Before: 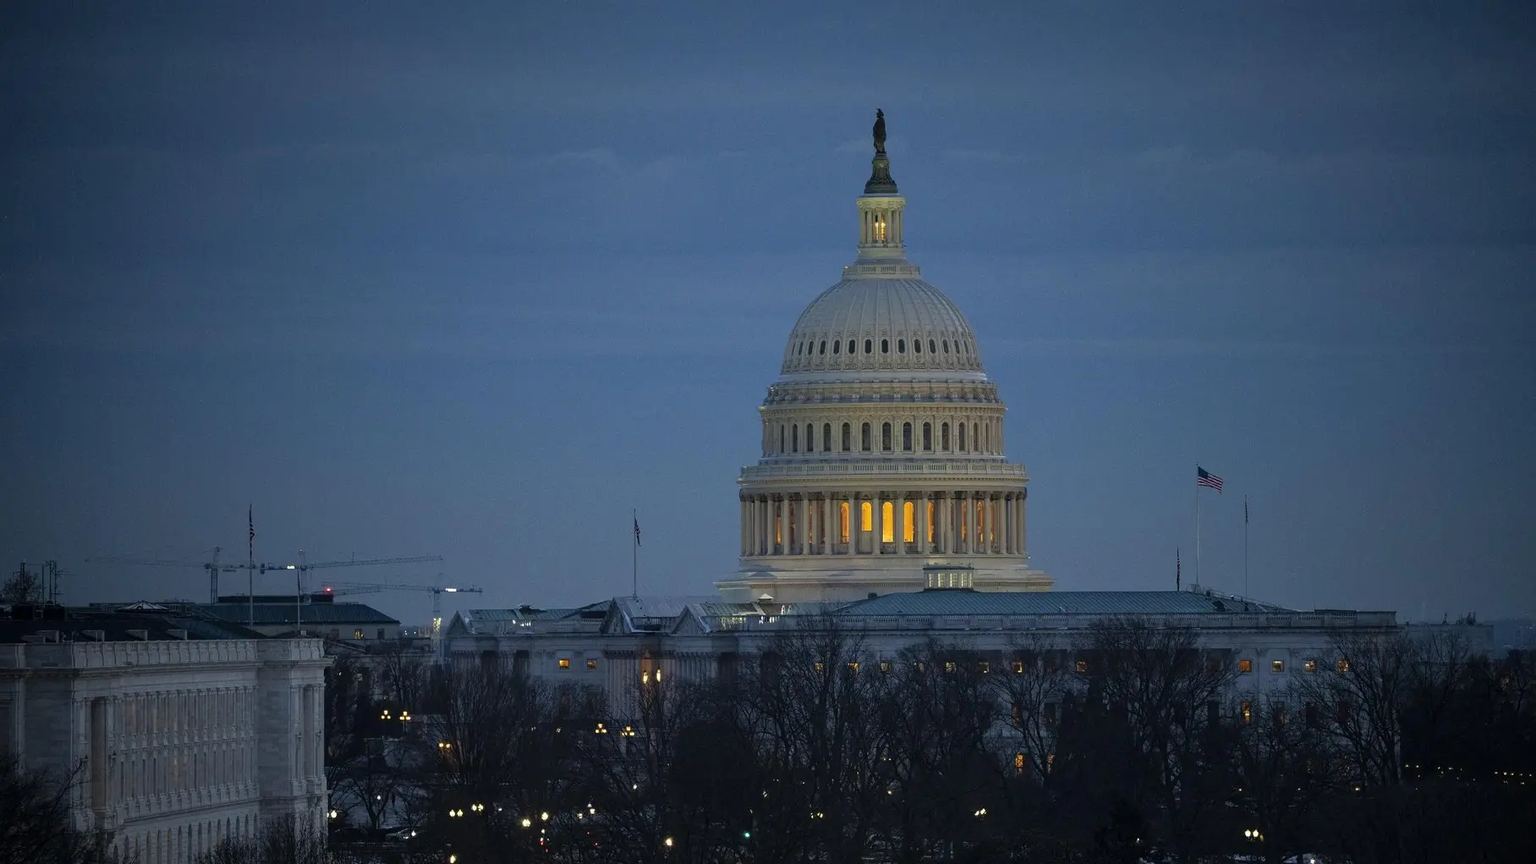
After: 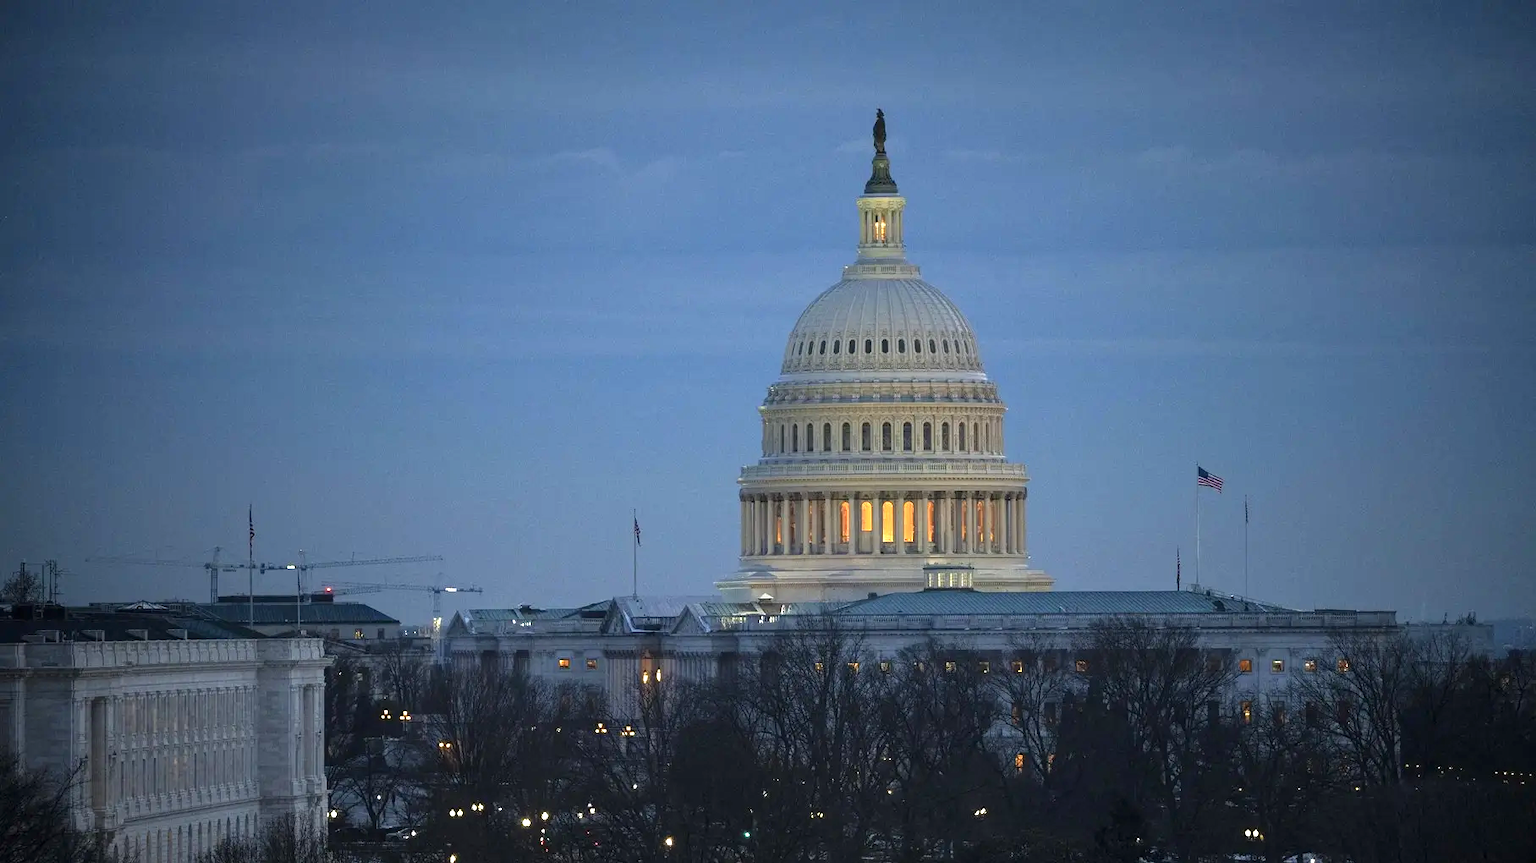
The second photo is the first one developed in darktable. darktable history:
color zones: curves: ch1 [(0, 0.455) (0.063, 0.455) (0.286, 0.495) (0.429, 0.5) (0.571, 0.5) (0.714, 0.5) (0.857, 0.5) (1, 0.455)]; ch2 [(0, 0.532) (0.063, 0.521) (0.233, 0.447) (0.429, 0.489) (0.571, 0.5) (0.714, 0.5) (0.857, 0.5) (1, 0.532)]
exposure: black level correction 0, exposure 0.896 EV, compensate highlight preservation false
